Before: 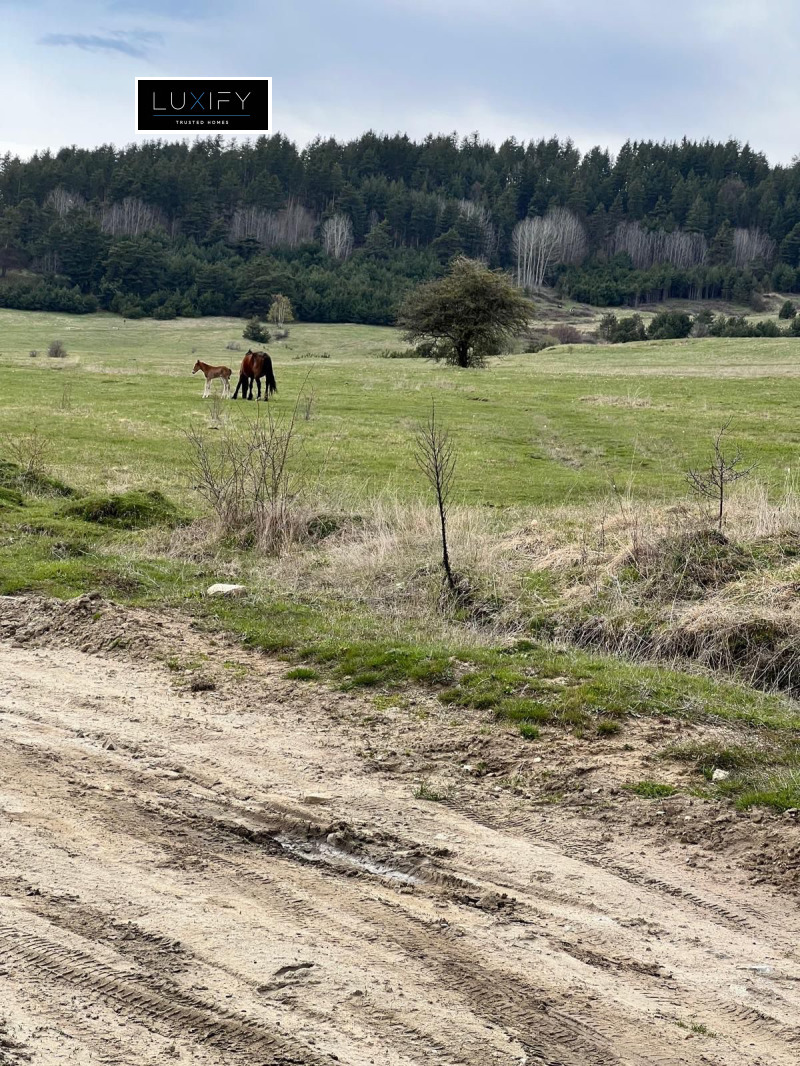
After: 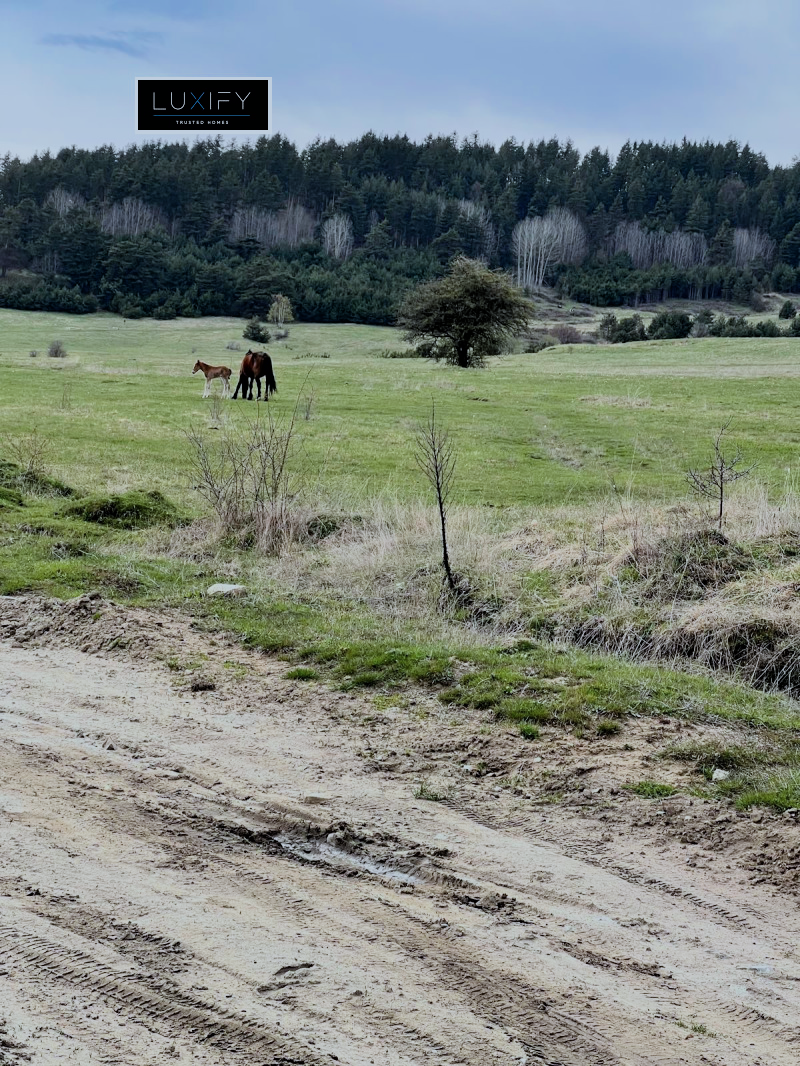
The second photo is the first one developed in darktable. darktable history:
color calibration: illuminant custom, x 0.368, y 0.373, temperature 4330.32 K
filmic rgb: black relative exposure -7.15 EV, white relative exposure 5.36 EV, hardness 3.02, color science v6 (2022)
